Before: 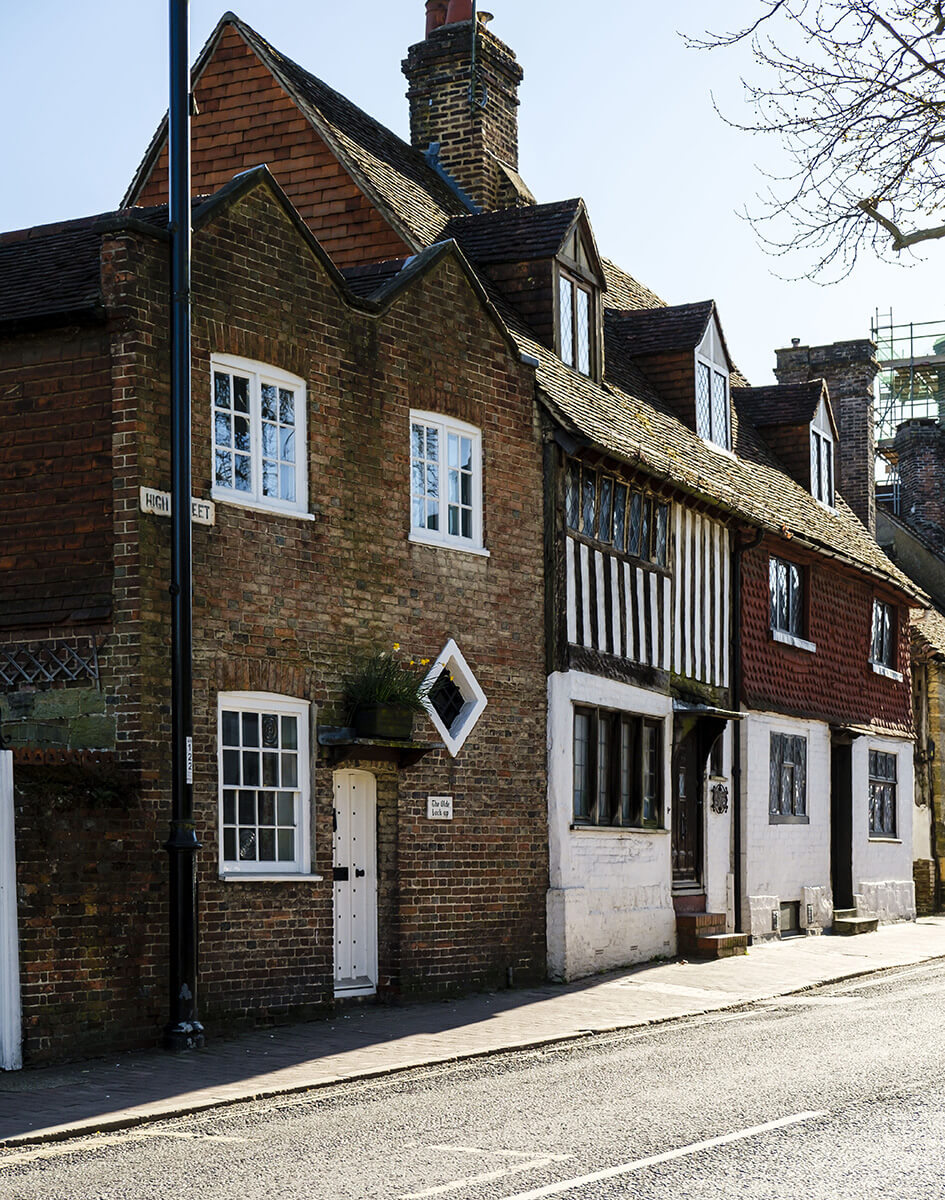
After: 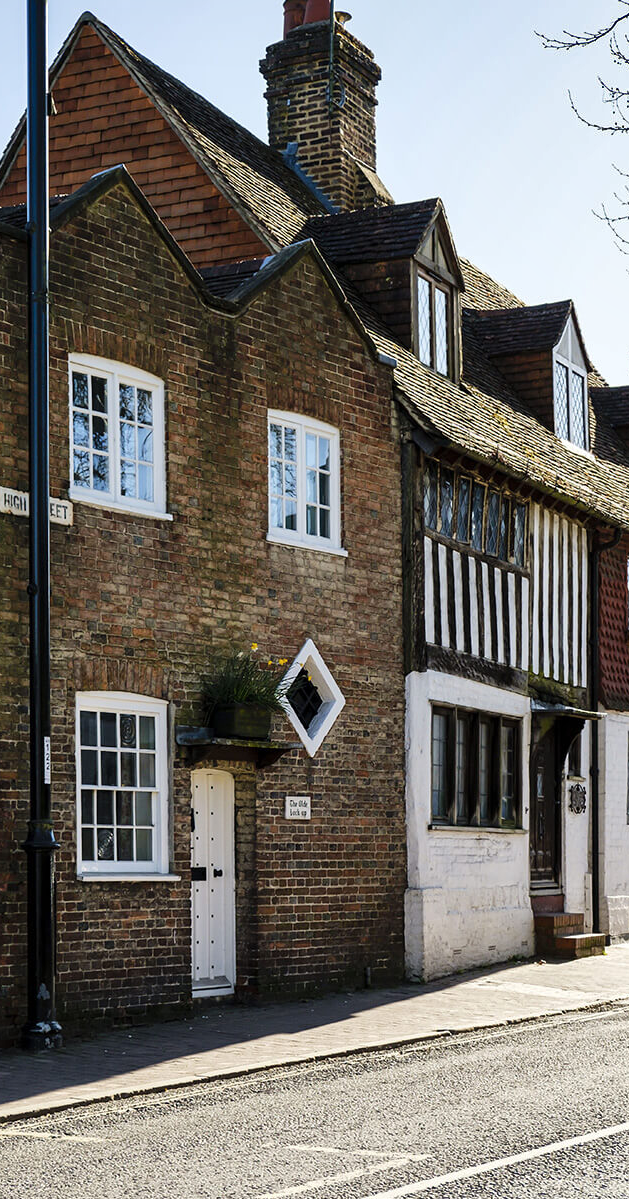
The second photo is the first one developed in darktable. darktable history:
shadows and highlights: soften with gaussian
crop and rotate: left 15.055%, right 18.278%
